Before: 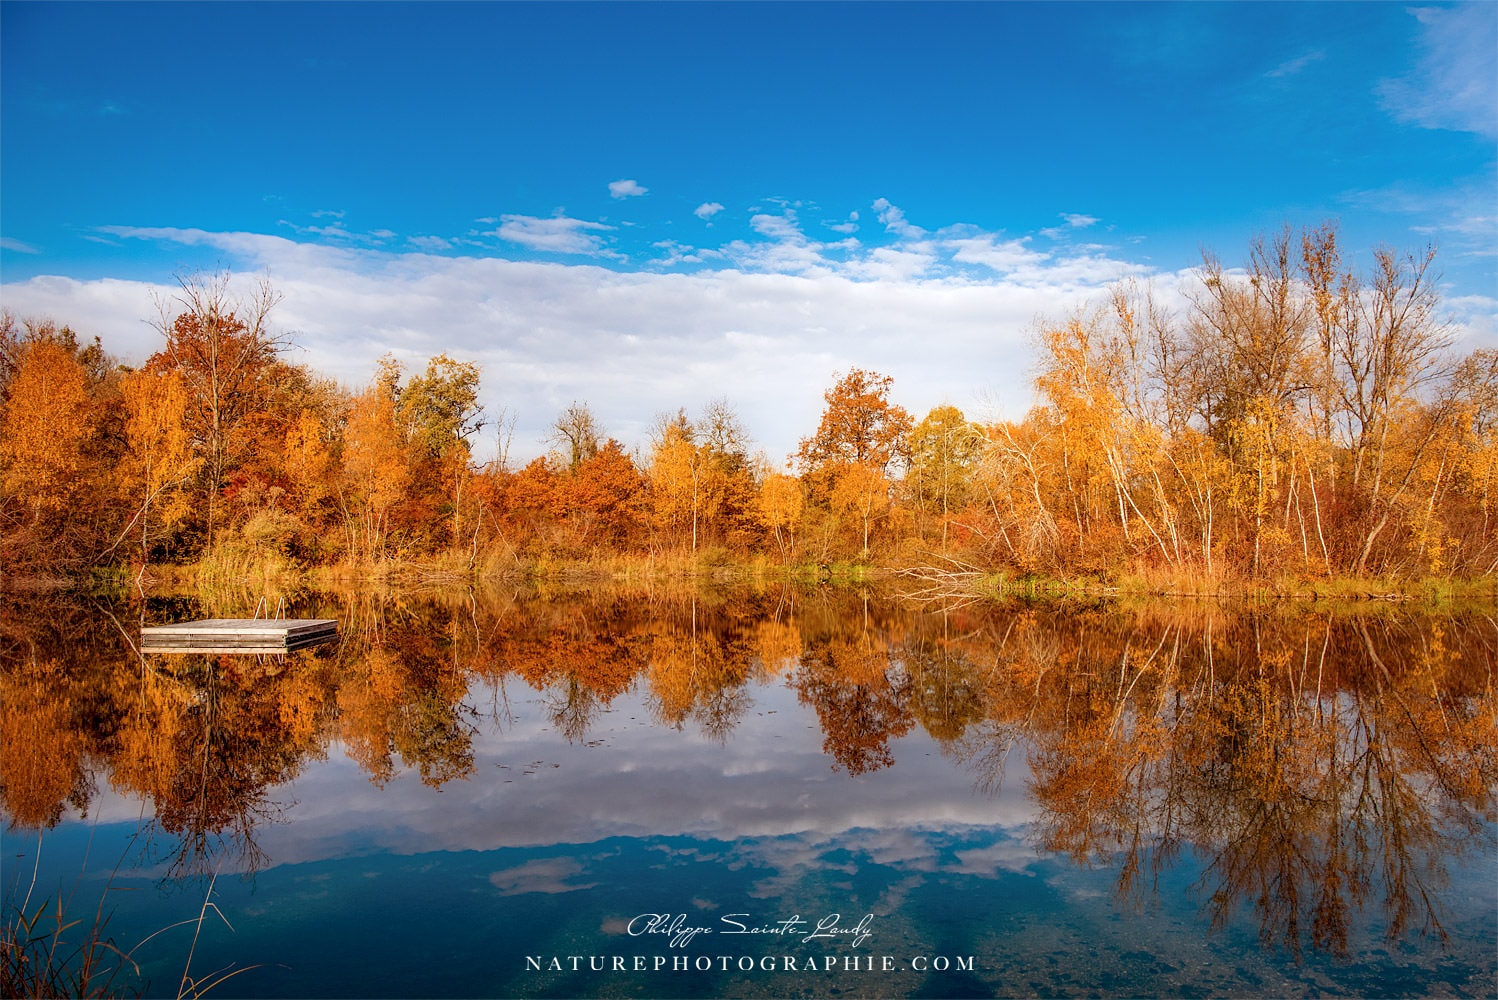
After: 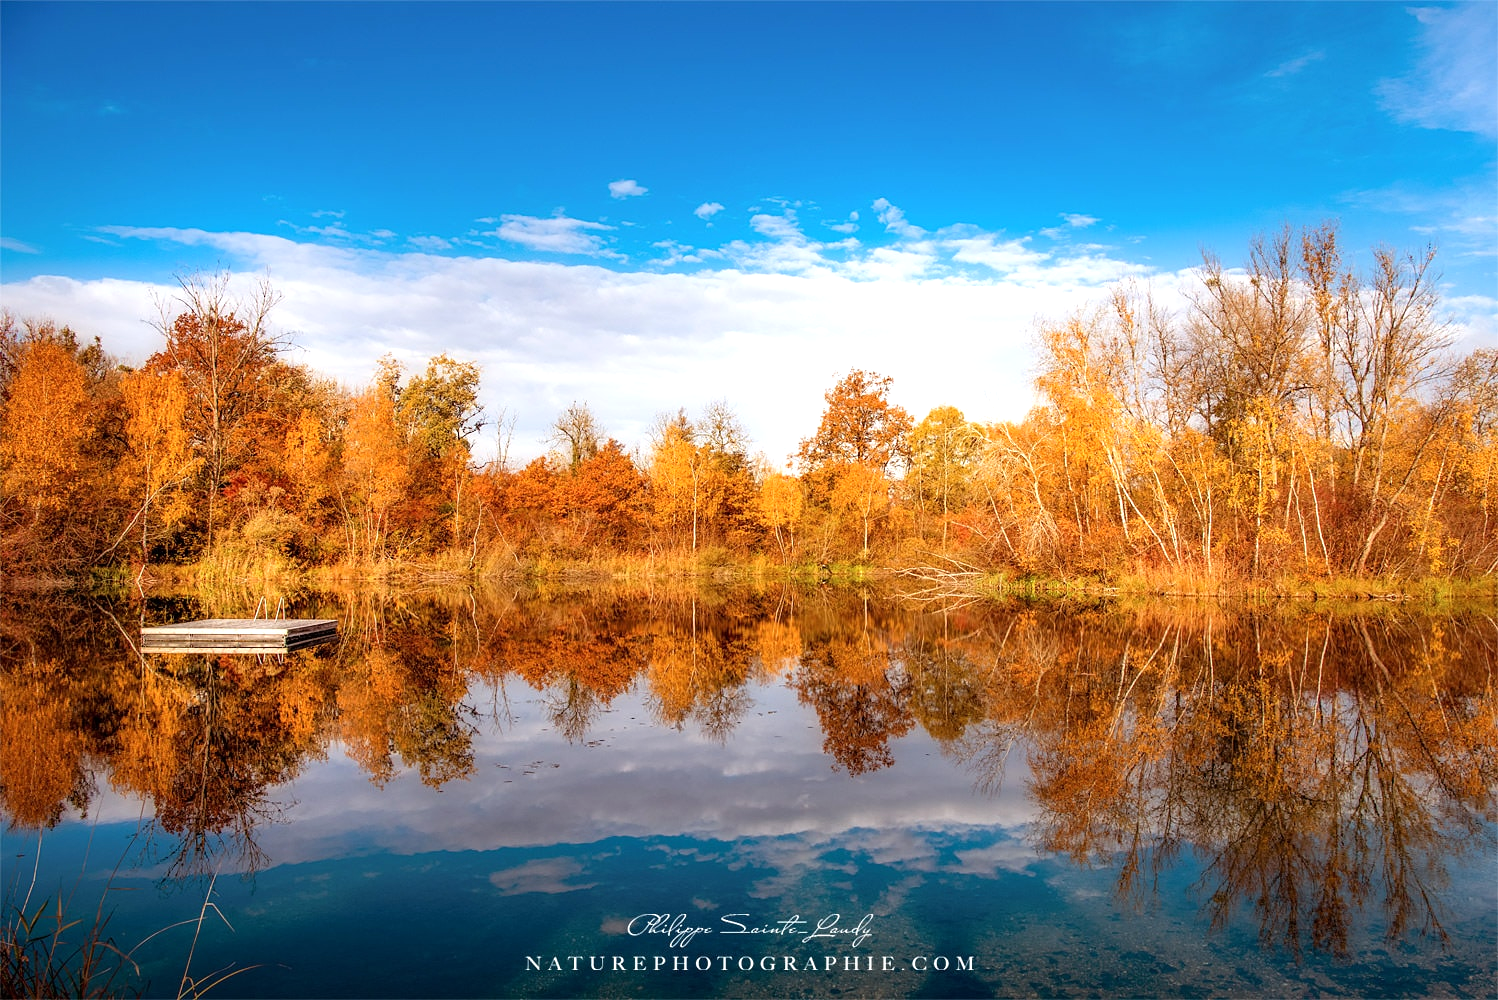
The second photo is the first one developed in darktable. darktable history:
tone equalizer: -8 EV -0.393 EV, -7 EV -0.393 EV, -6 EV -0.339 EV, -5 EV -0.213 EV, -3 EV 0.204 EV, -2 EV 0.335 EV, -1 EV 0.407 EV, +0 EV 0.423 EV
